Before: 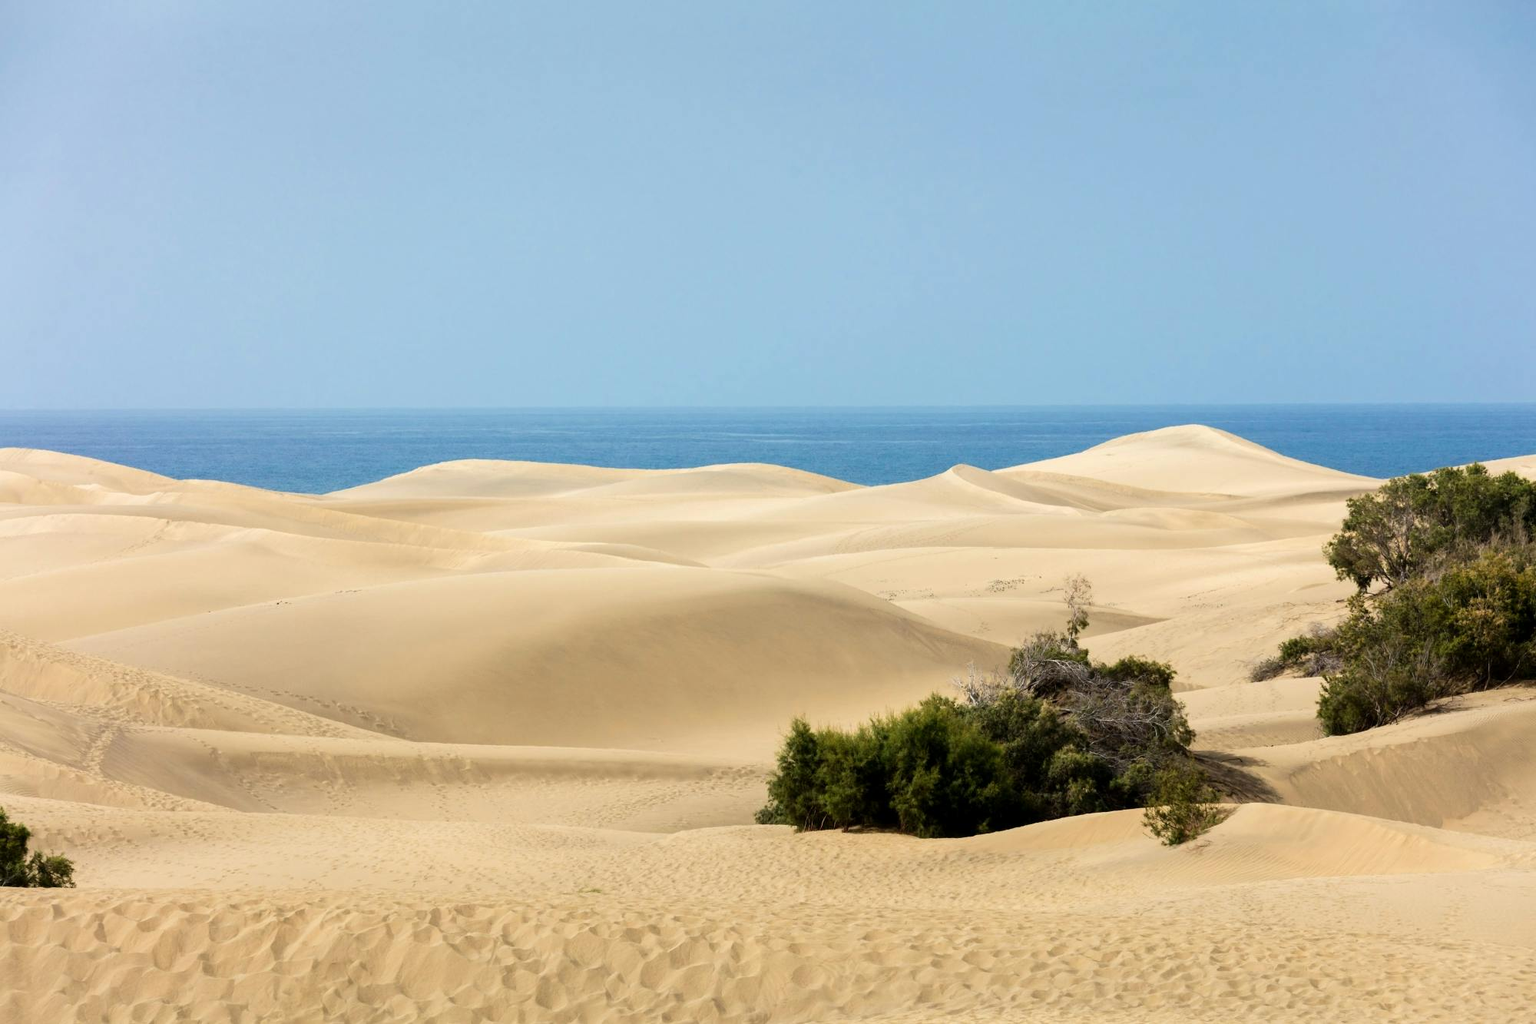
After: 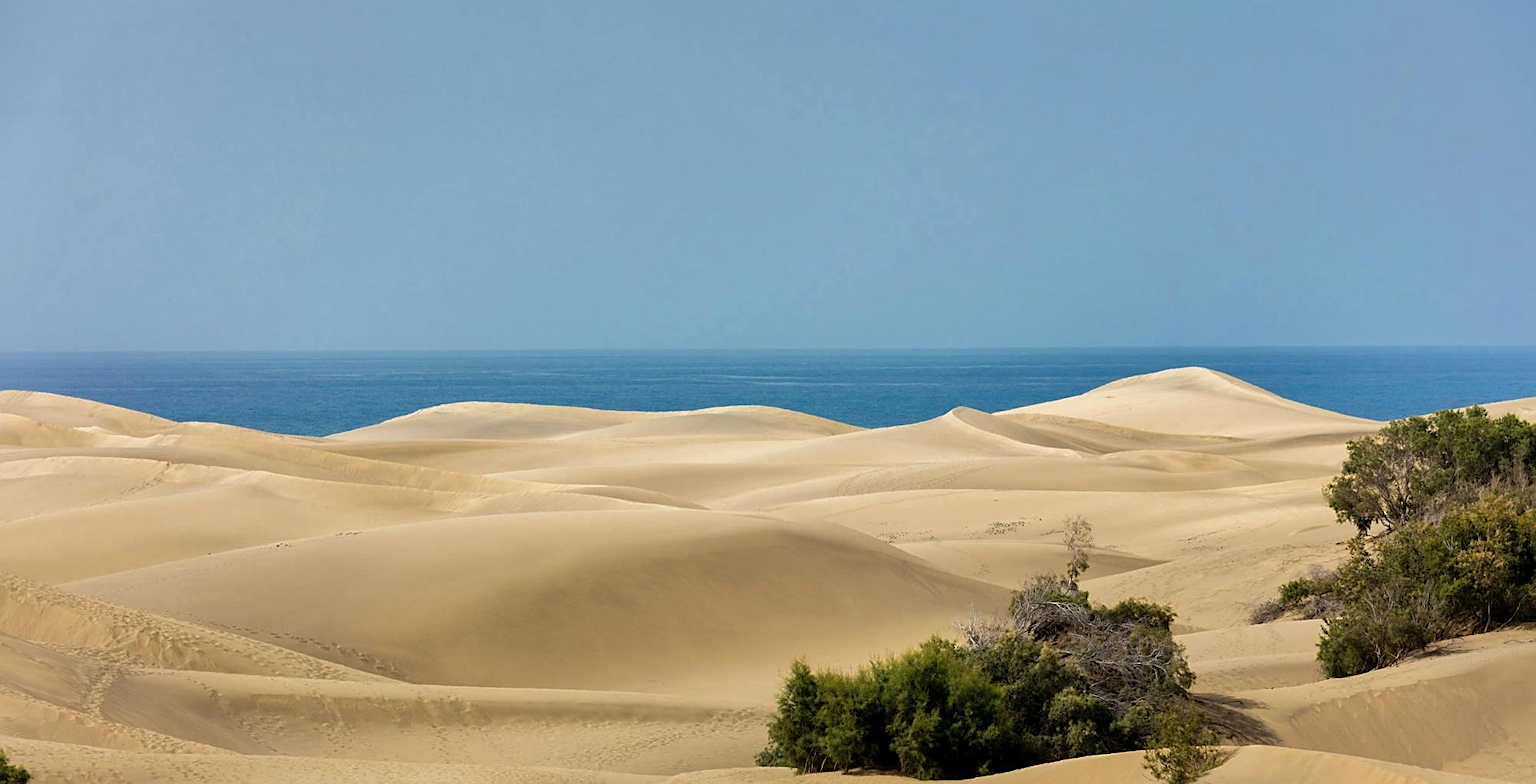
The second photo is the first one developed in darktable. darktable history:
shadows and highlights: shadows 40, highlights -60
sharpen: on, module defaults
crop: top 5.667%, bottom 17.637%
